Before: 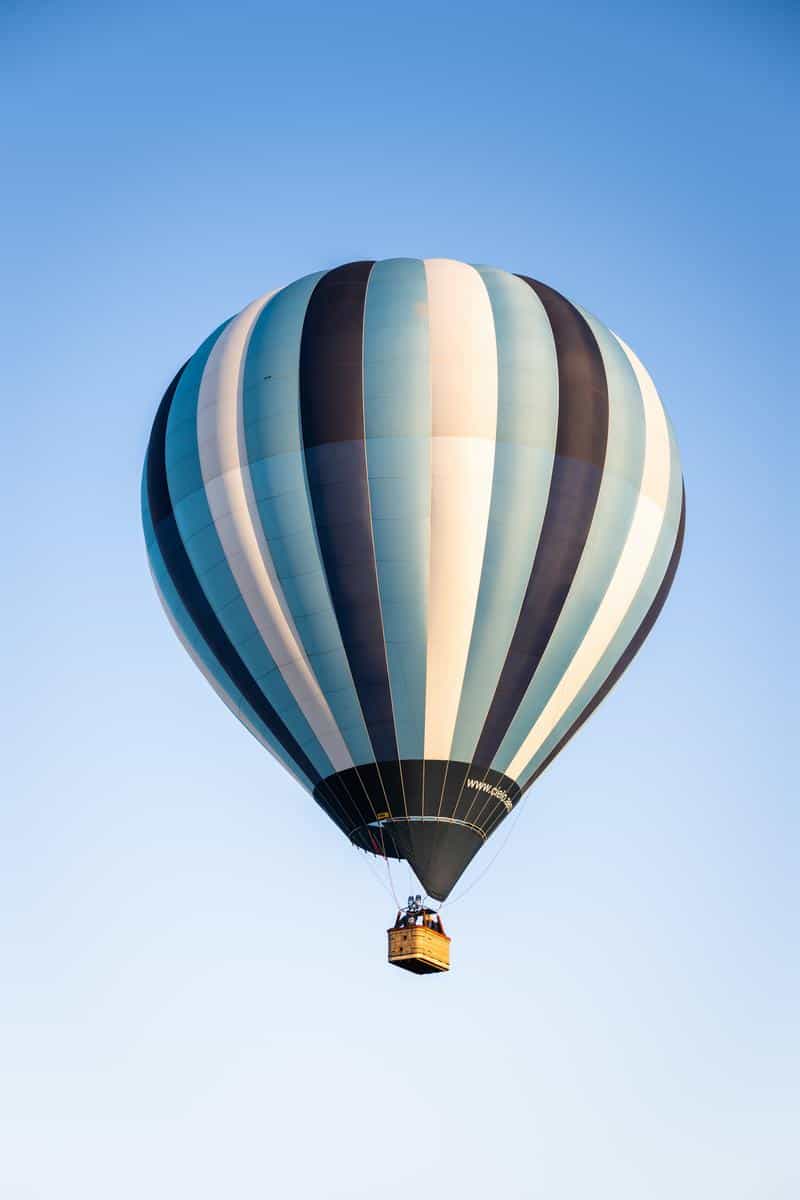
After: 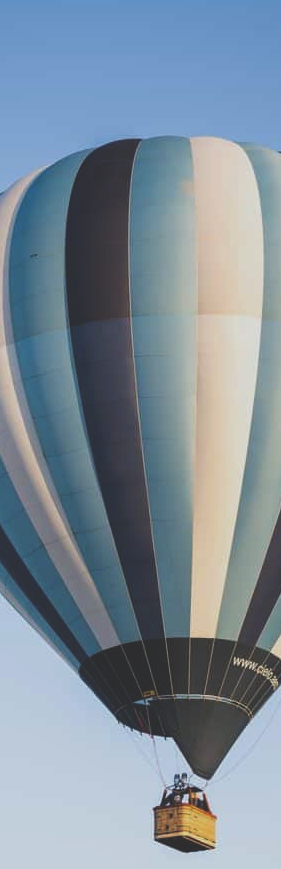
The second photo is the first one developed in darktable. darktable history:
crop and rotate: left 29.476%, top 10.214%, right 35.32%, bottom 17.333%
white balance: red 0.986, blue 1.01
exposure: black level correction -0.036, exposure -0.497 EV, compensate highlight preservation false
